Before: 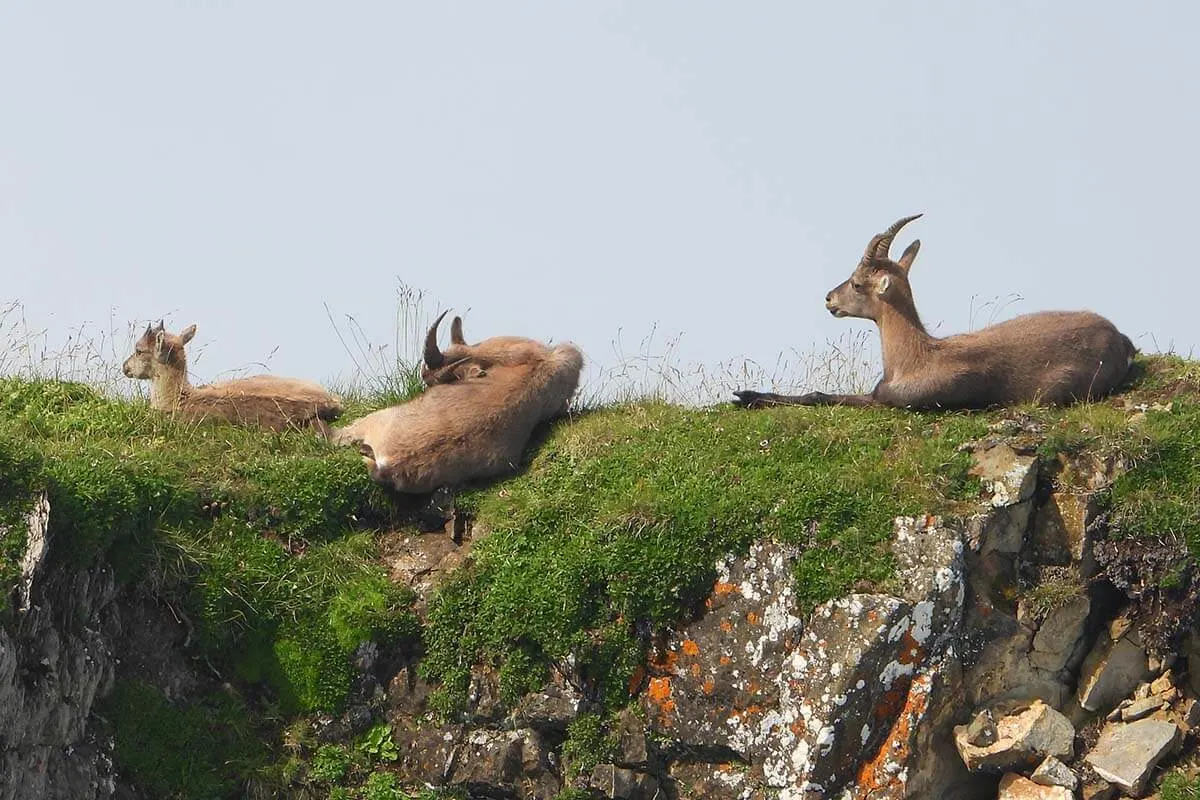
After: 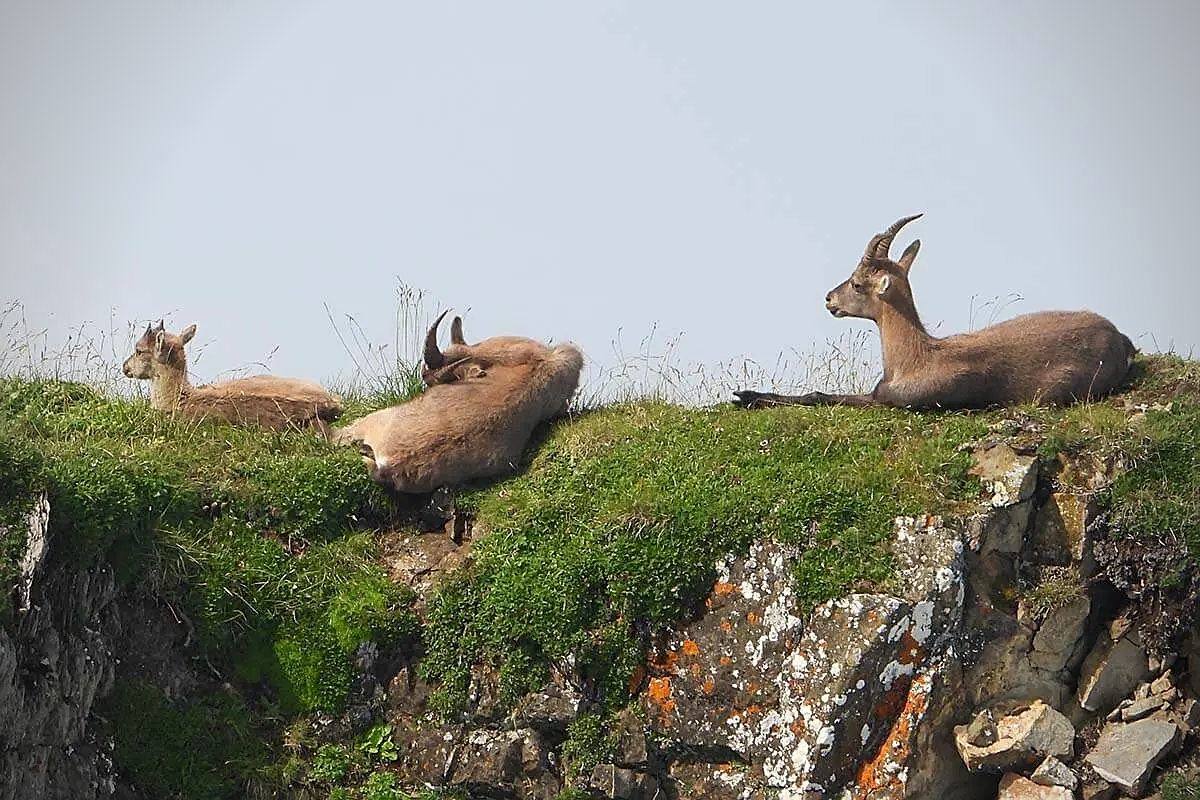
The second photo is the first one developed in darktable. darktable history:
vignetting: on, module defaults
sharpen: on, module defaults
exposure: black level correction 0.002, compensate highlight preservation false
